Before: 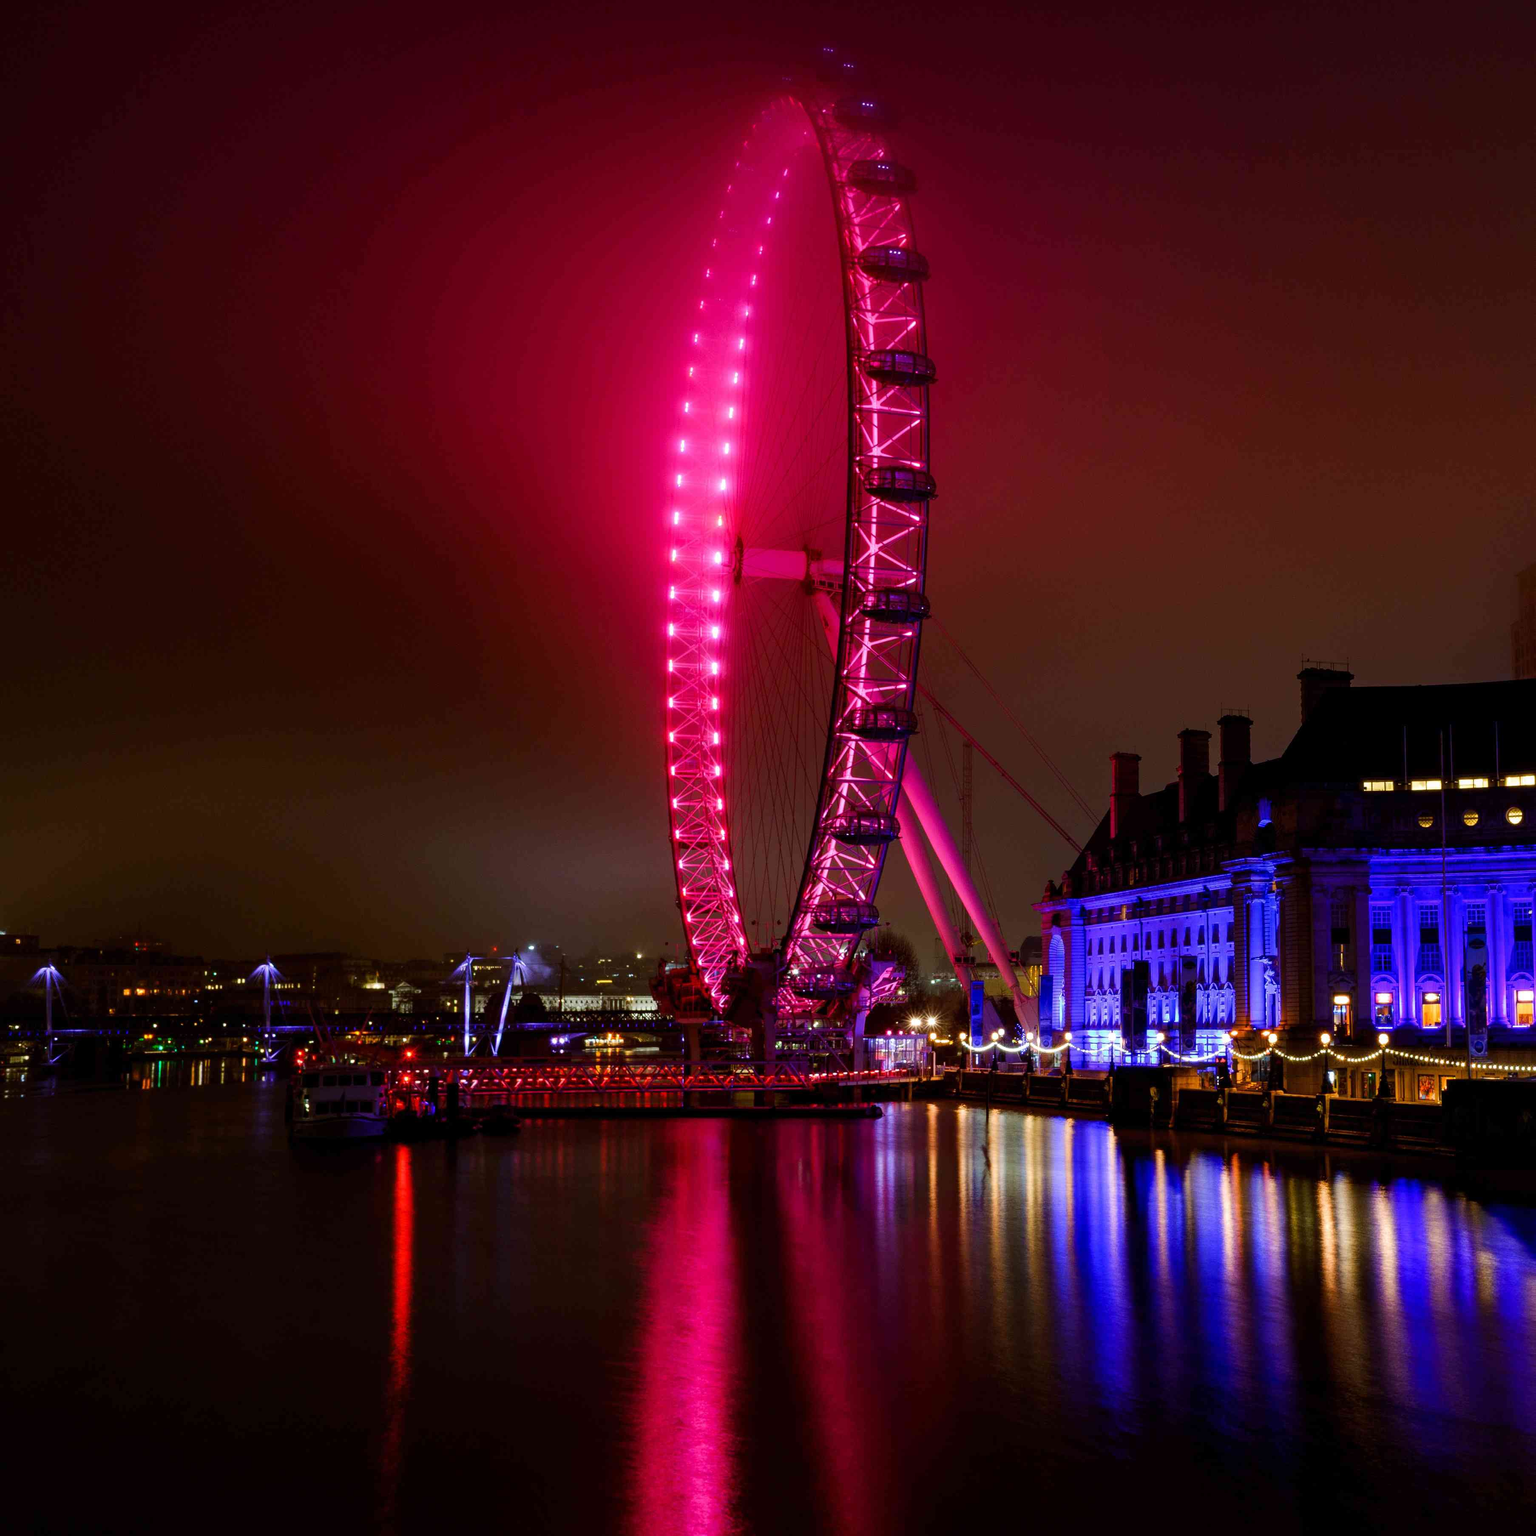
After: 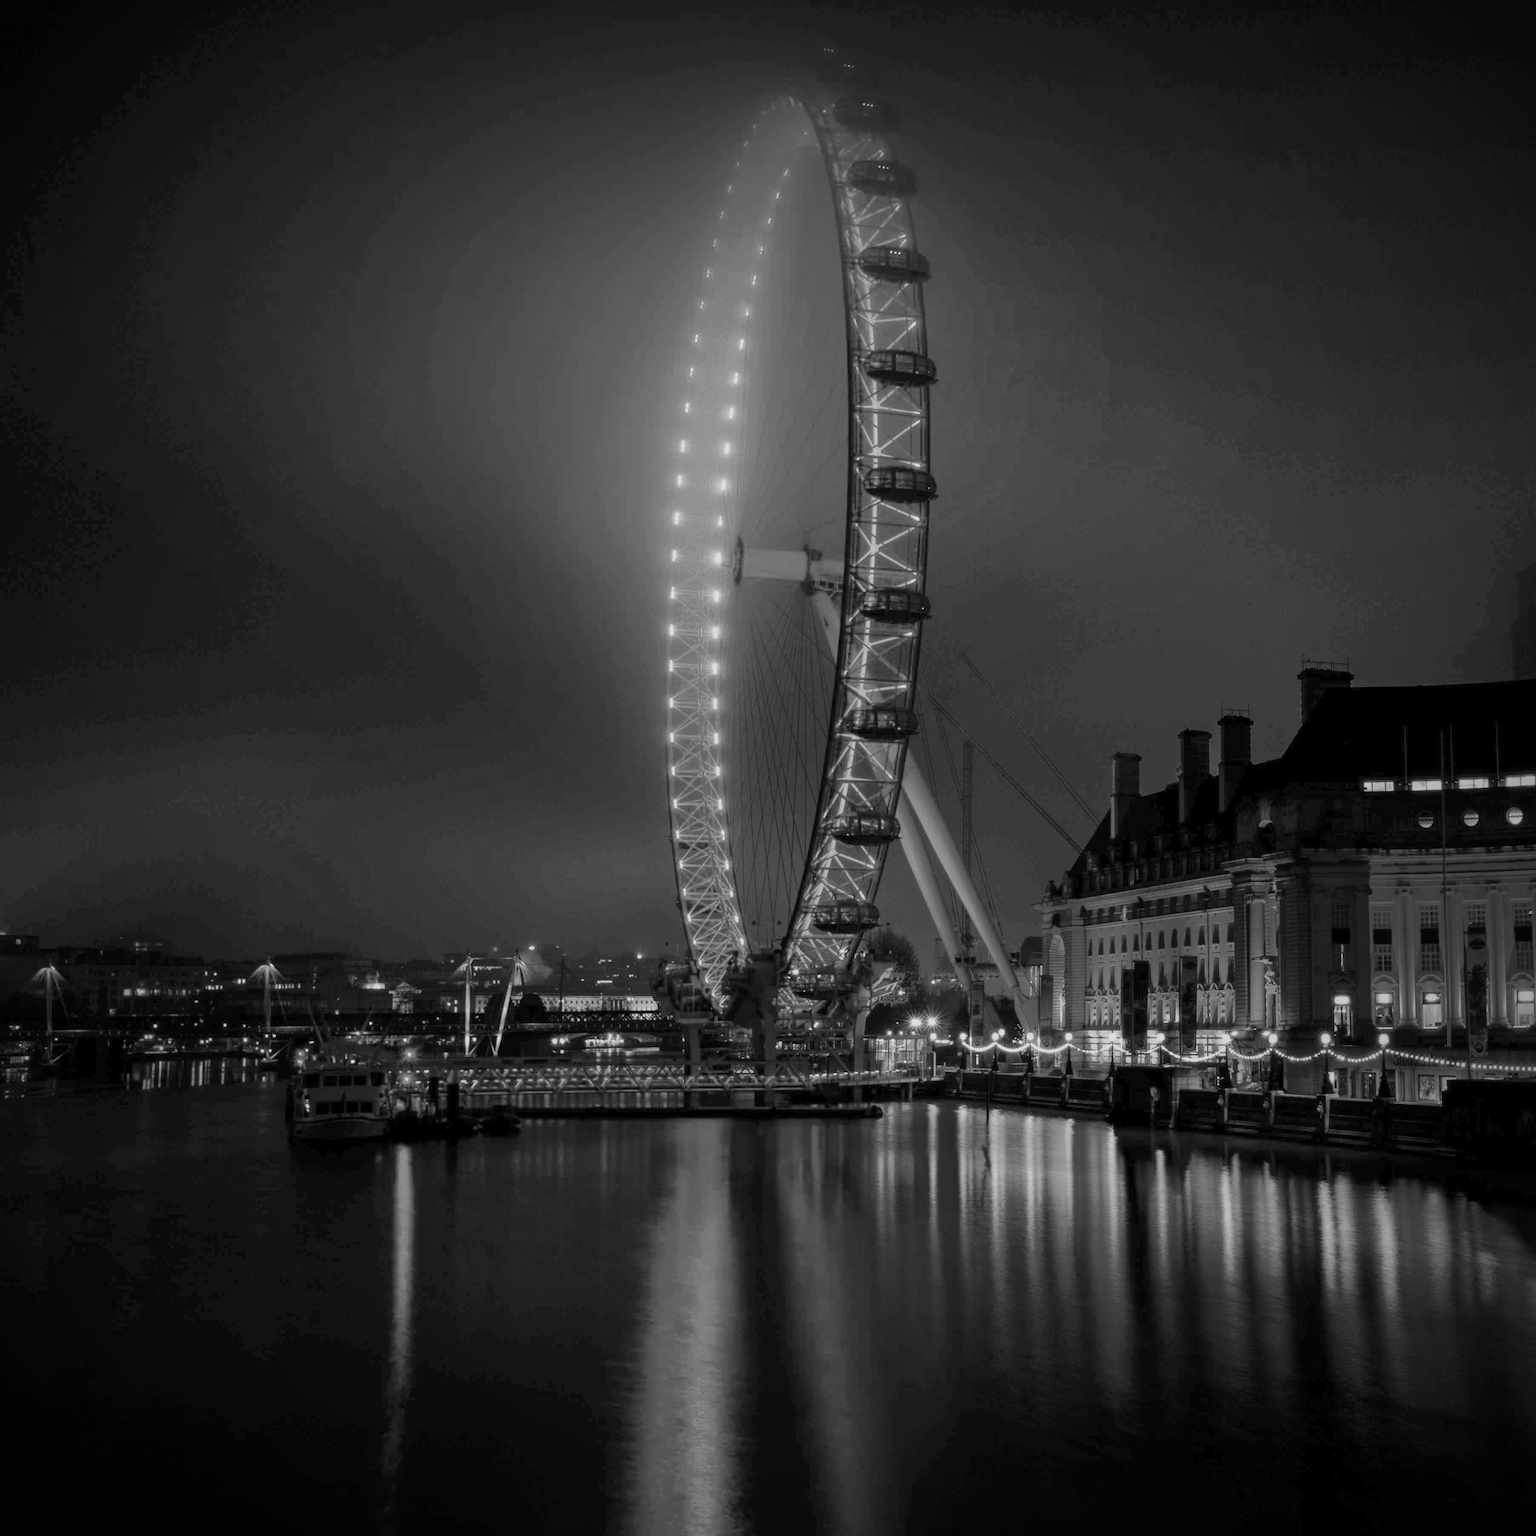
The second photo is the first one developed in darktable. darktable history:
channel mixer: red [0, 0, 0, 1.438, 0, 0, 0], green [0 ×4, 1, 0, 0], blue [0 ×5, 1, 0]
vignetting: fall-off start 67.5%, fall-off radius 67.23%, brightness -0.813, automatic ratio true
vibrance: vibrance 0%
color zones: curves: ch1 [(0, -0.014) (0.143, -0.013) (0.286, -0.013) (0.429, -0.016) (0.571, -0.019) (0.714, -0.015) (0.857, 0.002) (1, -0.014)]
exposure: compensate highlight preservation false
tone mapping: contrast compression 1.36, spatial extent 16.6 | blend: blend mode average, opacity 100%; mask: uniform (no mask)
zone system: zone [-1, 0.149, -1 ×6, 0.928, -1 ×16]
local contrast: mode bilateral grid, contrast 20, coarseness 50, detail 102%, midtone range 0.2
color correction: highlights a* -39.68, highlights b* -40, shadows a* -40, shadows b* -40, saturation -3
color contrast: green-magenta contrast 0.3, blue-yellow contrast 0.15
